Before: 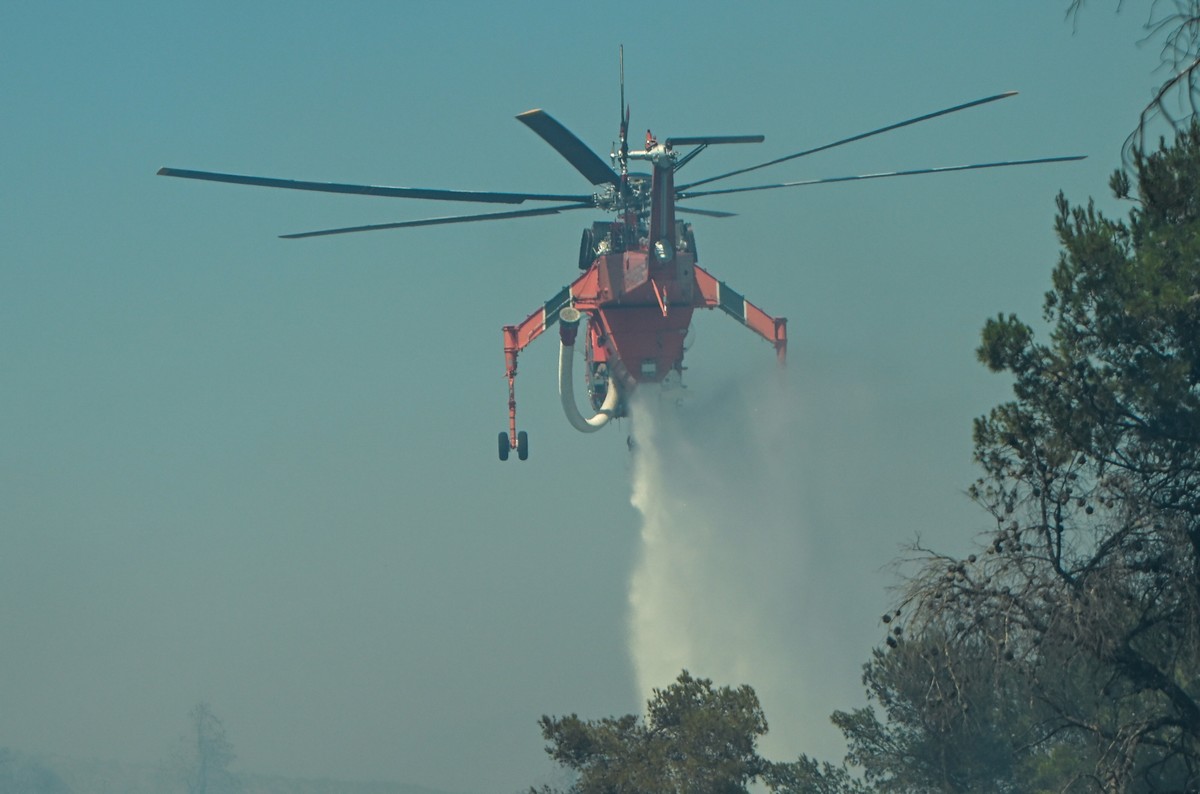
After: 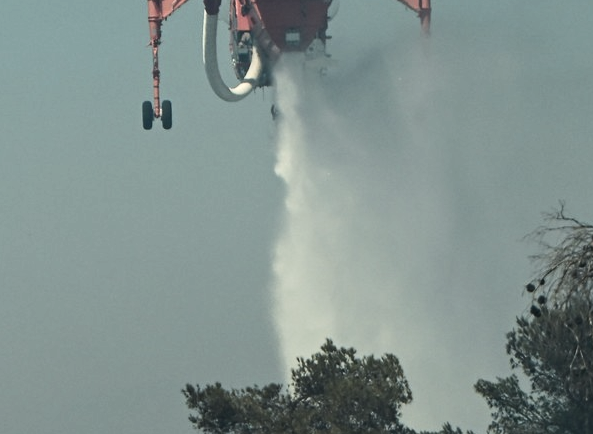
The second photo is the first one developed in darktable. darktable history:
crop: left 29.672%, top 41.786%, right 20.851%, bottom 3.487%
contrast brightness saturation: contrast 0.25, saturation -0.31
